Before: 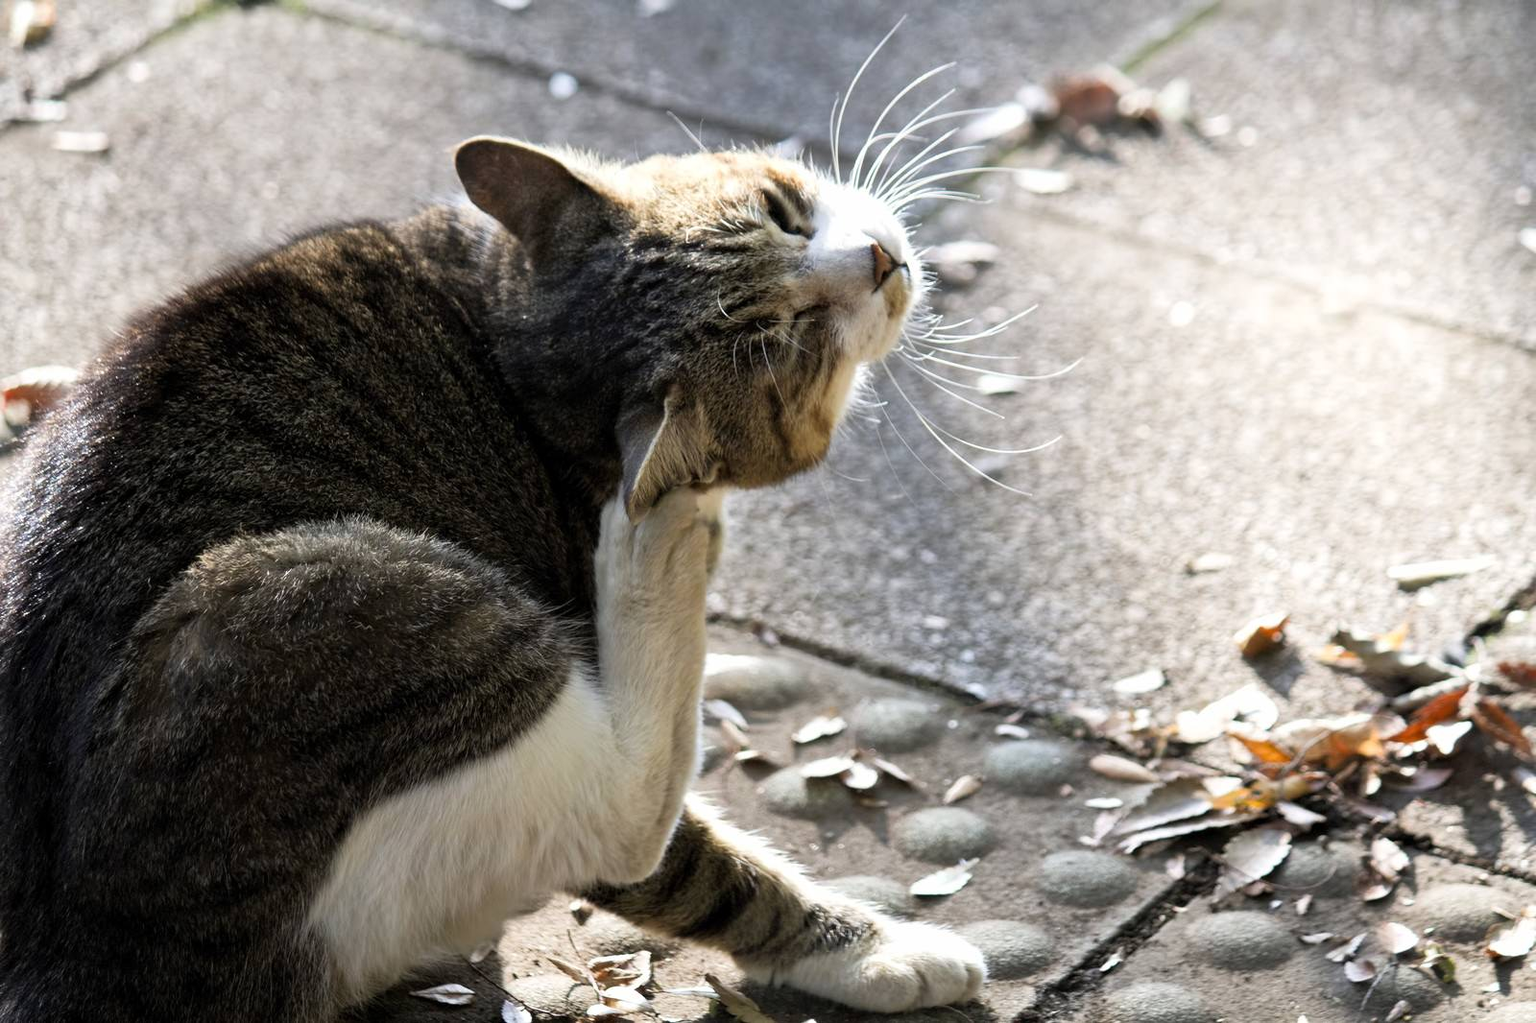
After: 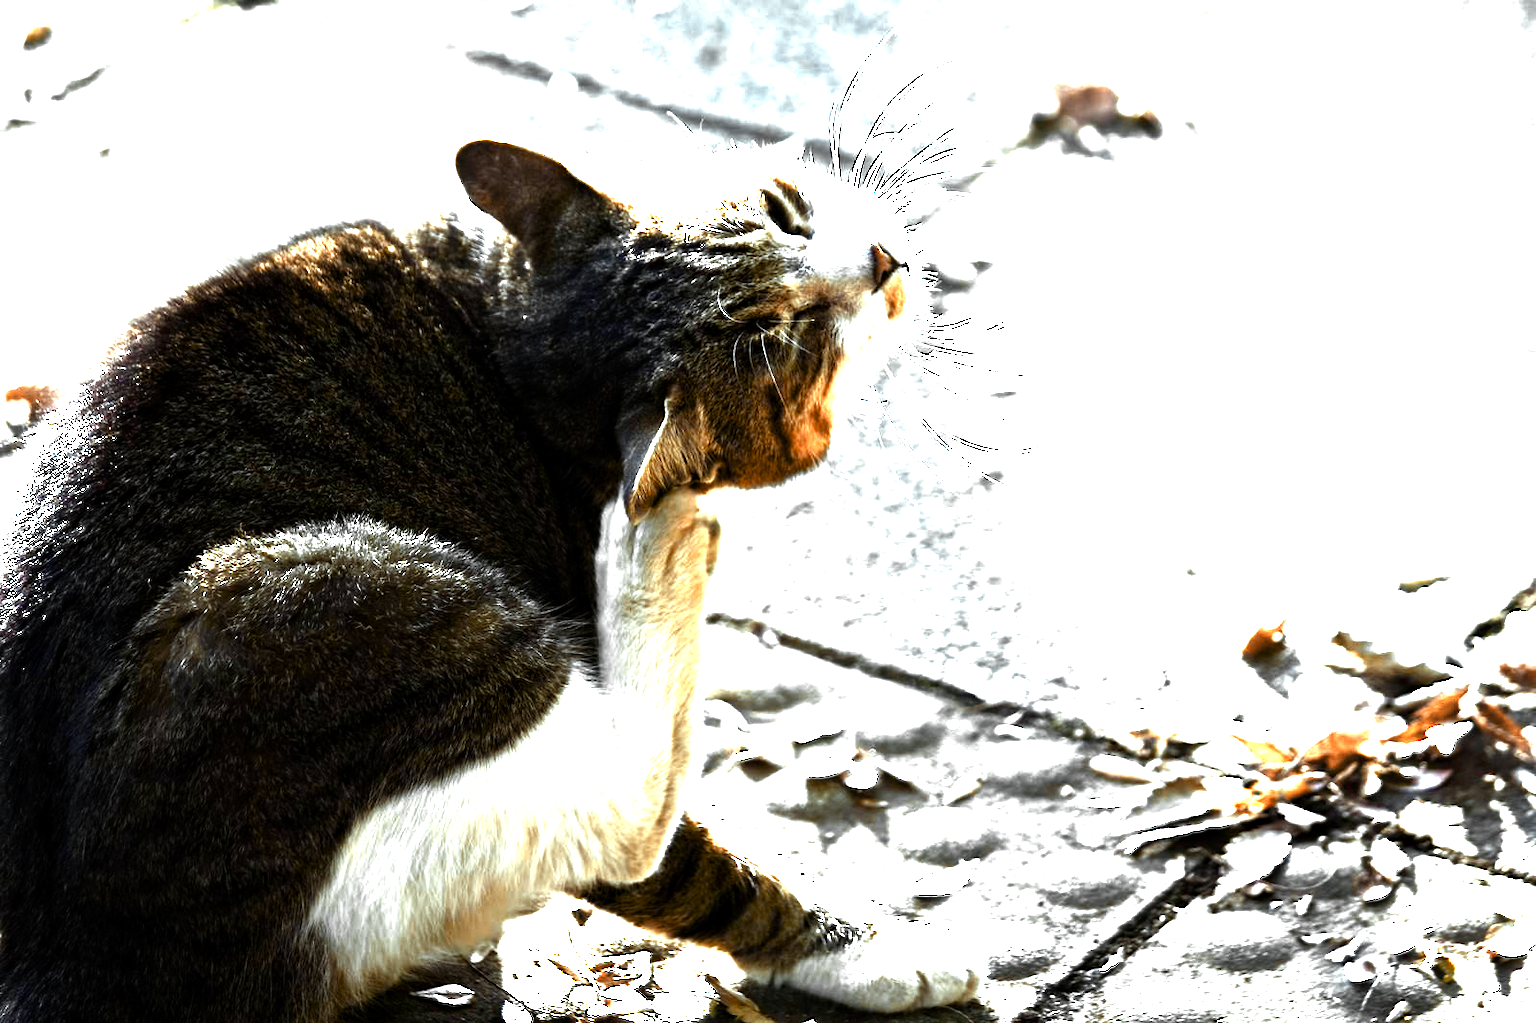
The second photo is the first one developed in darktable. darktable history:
color zones: curves: ch0 [(0.009, 0.528) (0.136, 0.6) (0.255, 0.586) (0.39, 0.528) (0.522, 0.584) (0.686, 0.736) (0.849, 0.561)]; ch1 [(0.045, 0.781) (0.14, 0.416) (0.257, 0.695) (0.442, 0.032) (0.738, 0.338) (0.818, 0.632) (0.891, 0.741) (1, 0.704)]; ch2 [(0, 0.667) (0.141, 0.52) (0.26, 0.37) (0.474, 0.432) (0.743, 0.286)]
contrast equalizer: octaves 7, y [[0.5, 0.5, 0.501, 0.63, 0.504, 0.5], [0.5 ×6], [0.5 ×6], [0 ×6], [0 ×6]], mix 0.29
tone equalizer: -8 EV -0.437 EV, -7 EV -0.371 EV, -6 EV -0.309 EV, -5 EV -0.198 EV, -3 EV 0.253 EV, -2 EV 0.324 EV, -1 EV 0.411 EV, +0 EV 0.418 EV, mask exposure compensation -0.498 EV
color balance rgb: highlights gain › chroma 4.036%, highlights gain › hue 201.93°, perceptual saturation grading › global saturation 20%, perceptual saturation grading › highlights -25.245%, perceptual saturation grading › shadows 49.559%, perceptual brilliance grading › highlights 74.274%, perceptual brilliance grading › shadows -30.447%, global vibrance 20%
